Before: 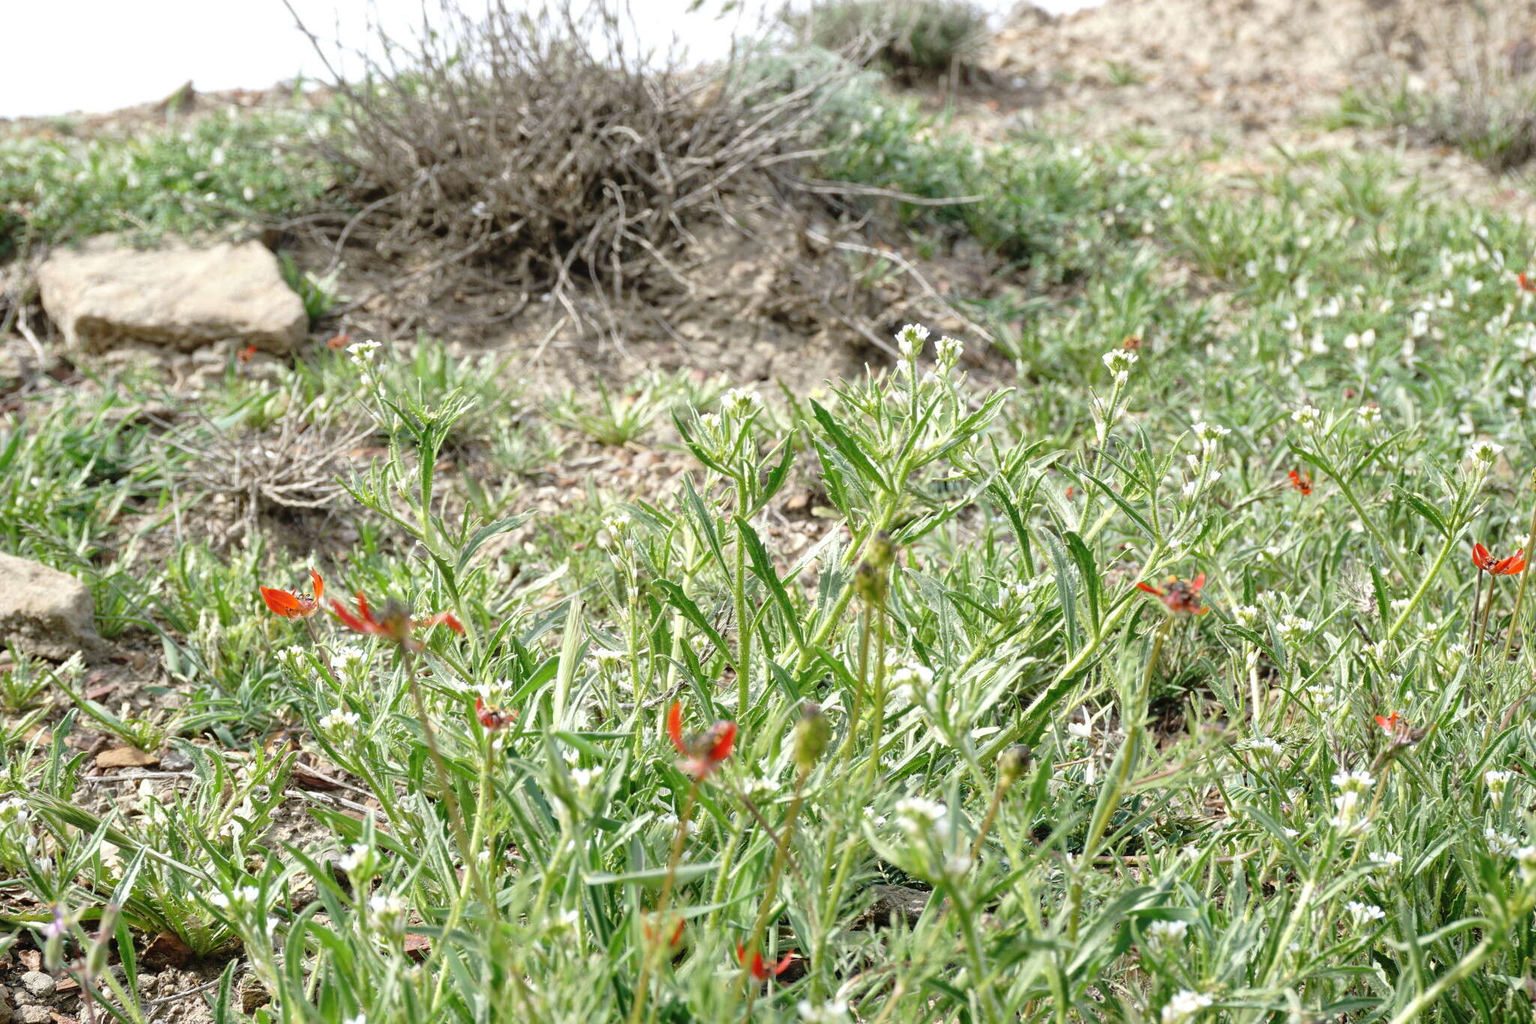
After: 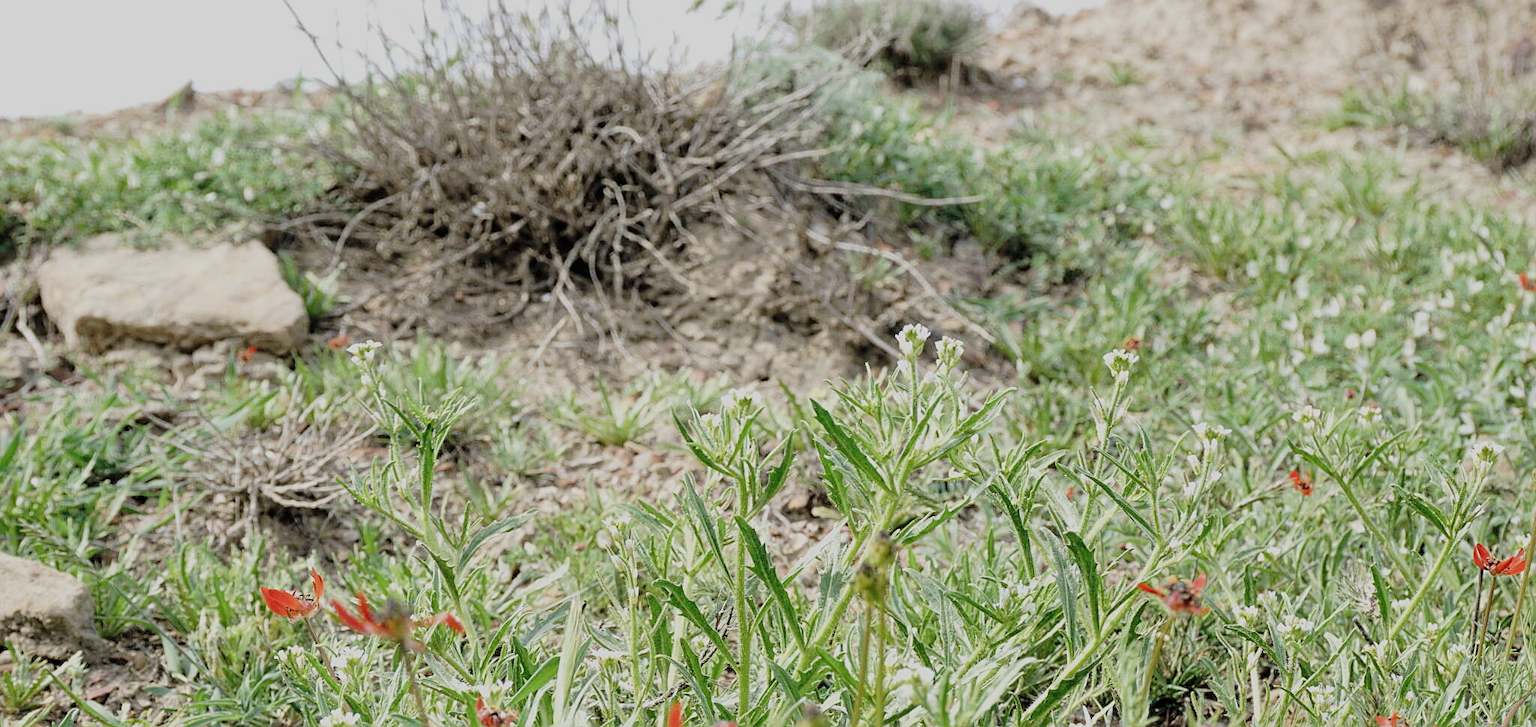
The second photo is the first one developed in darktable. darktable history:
filmic rgb: black relative exposure -7.48 EV, white relative exposure 4.85 EV, hardness 3.39, add noise in highlights 0, preserve chrominance max RGB, color science v3 (2019), use custom middle-gray values true, contrast in highlights soft
sharpen: on, module defaults
crop: right 0%, bottom 28.867%
